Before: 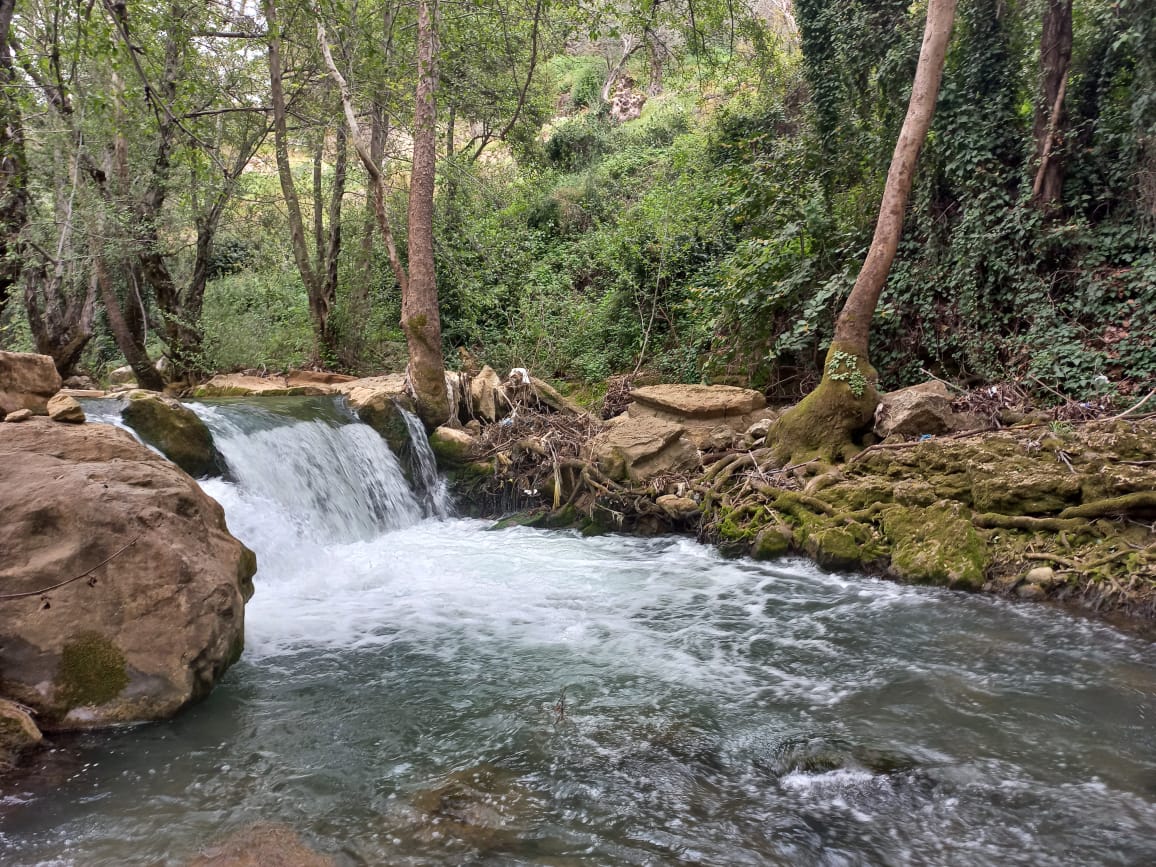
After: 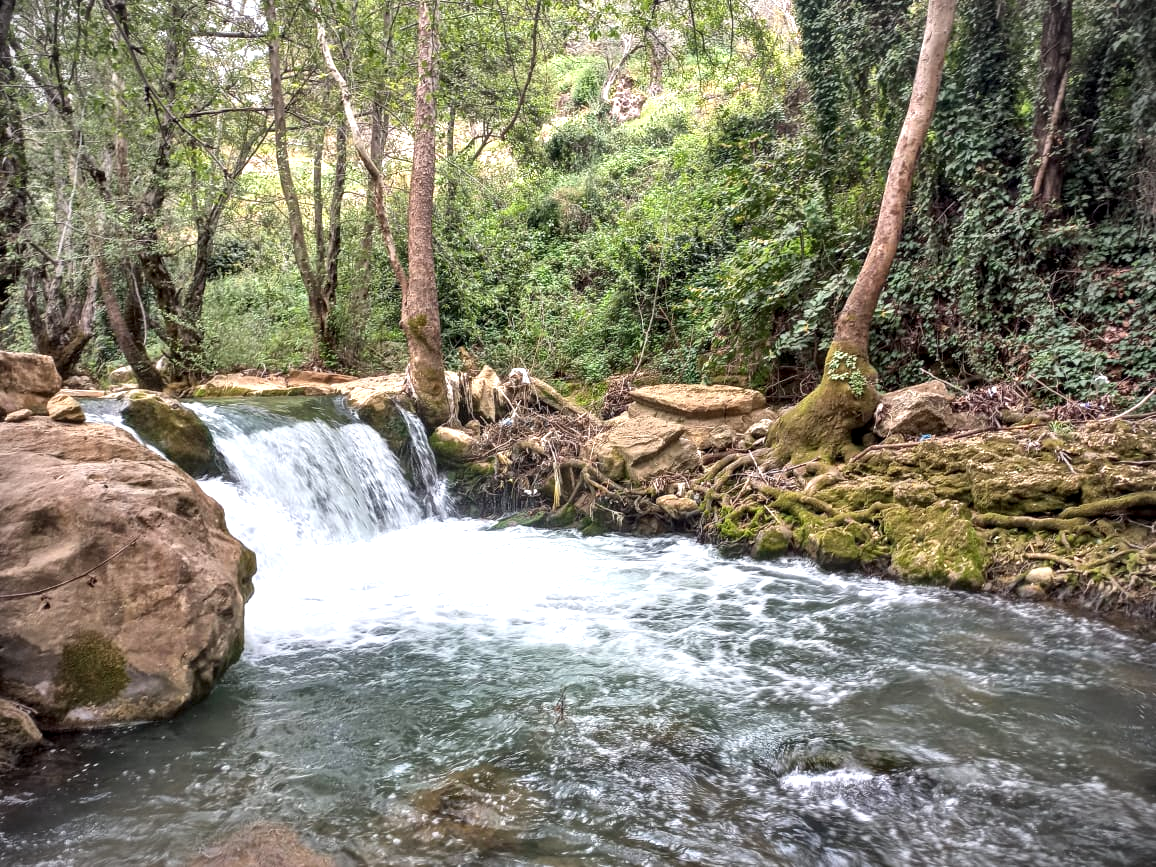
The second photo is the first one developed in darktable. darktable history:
vignetting: fall-off start 89.16%, fall-off radius 44.35%, brightness -0.575, width/height ratio 1.154
local contrast: detail 130%
exposure: black level correction 0, exposure 0.698 EV, compensate highlight preservation false
